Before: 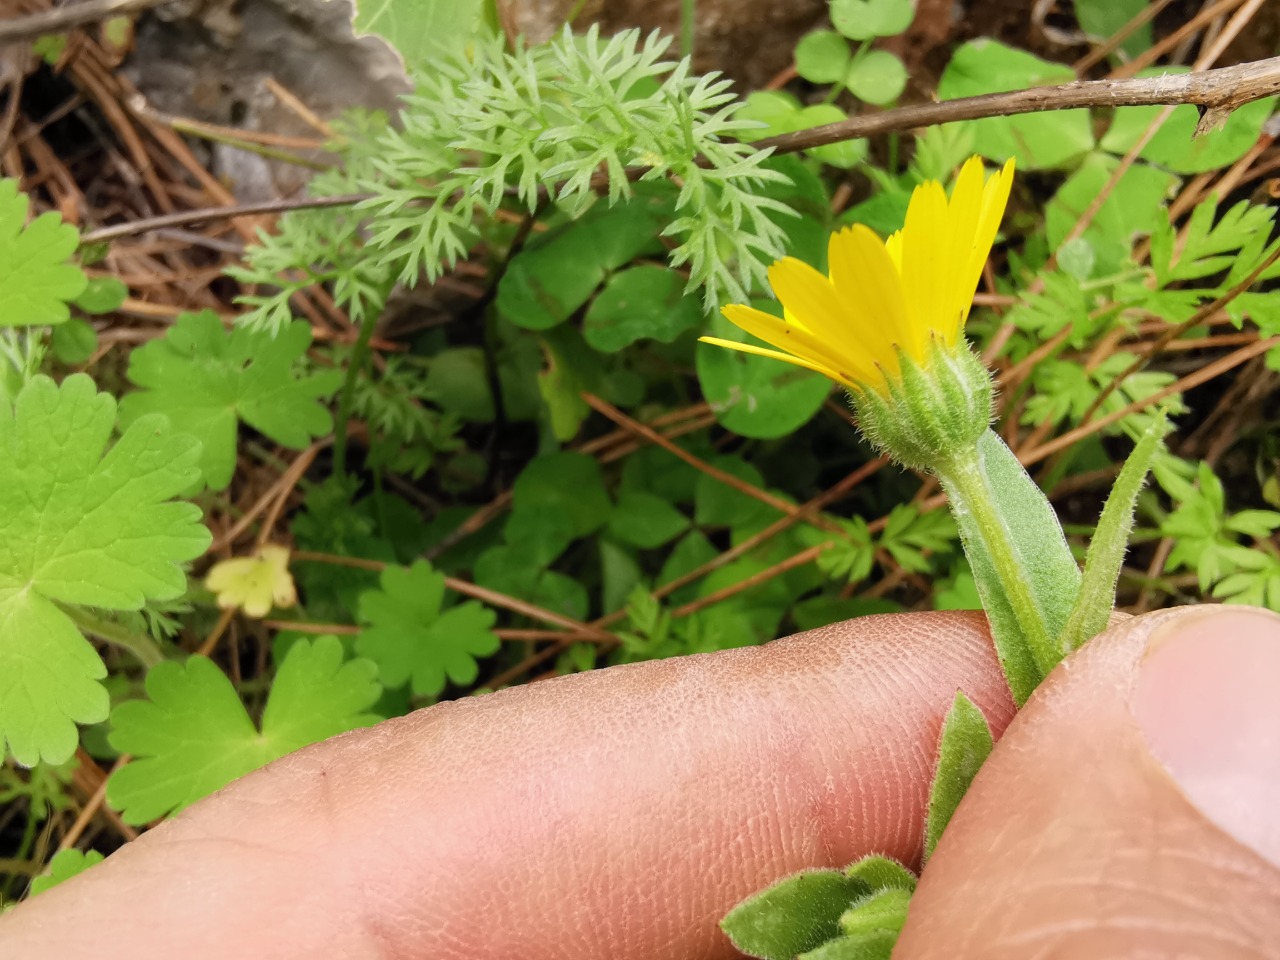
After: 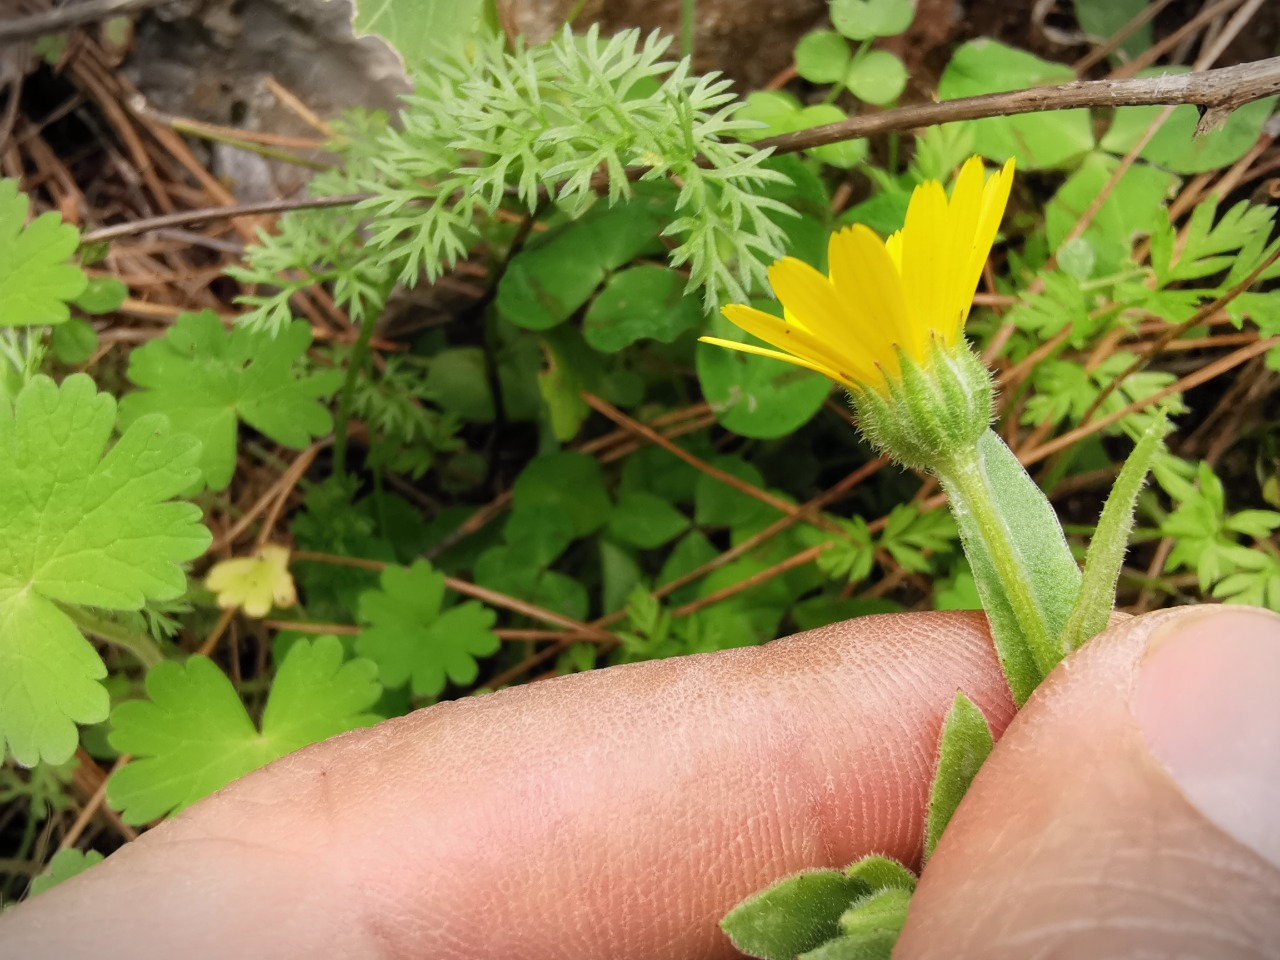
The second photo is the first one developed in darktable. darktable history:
vignetting: fall-off start 100.41%, center (-0.033, -0.035), width/height ratio 1.306
